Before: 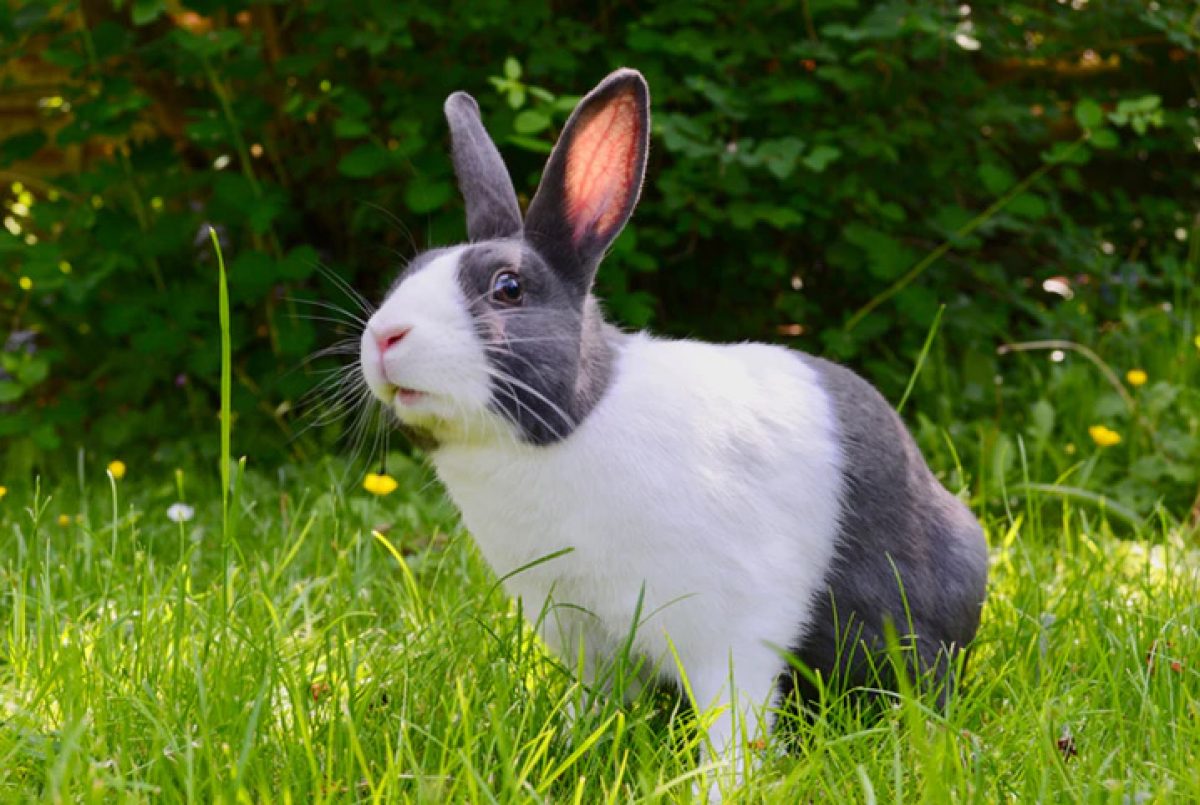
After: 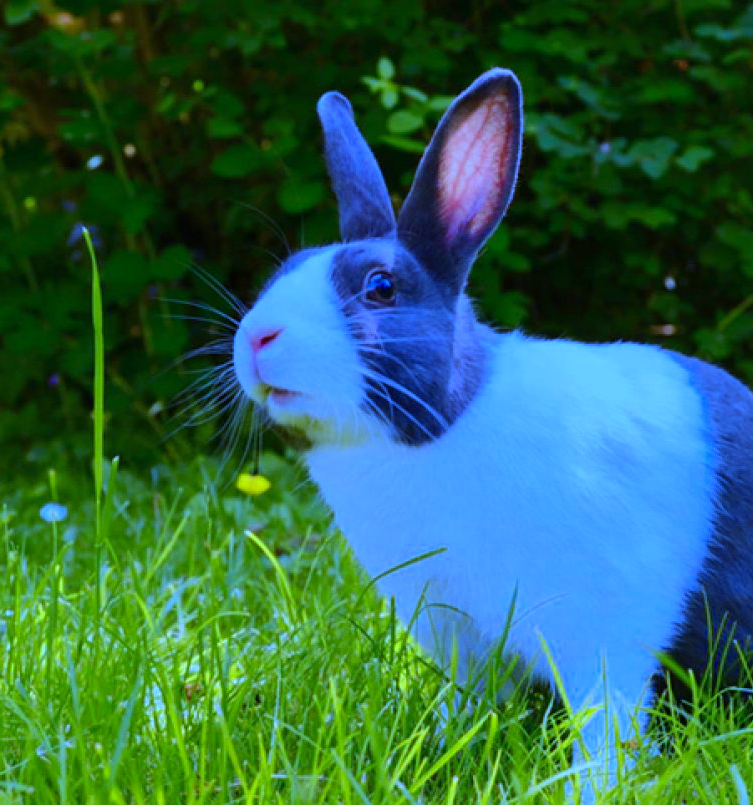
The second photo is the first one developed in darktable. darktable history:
crop: left 10.644%, right 26.528%
white balance: red 0.766, blue 1.537
color calibration: output R [0.994, 0.059, -0.119, 0], output G [-0.036, 1.09, -0.119, 0], output B [0.078, -0.108, 0.961, 0], illuminant custom, x 0.371, y 0.382, temperature 4281.14 K
